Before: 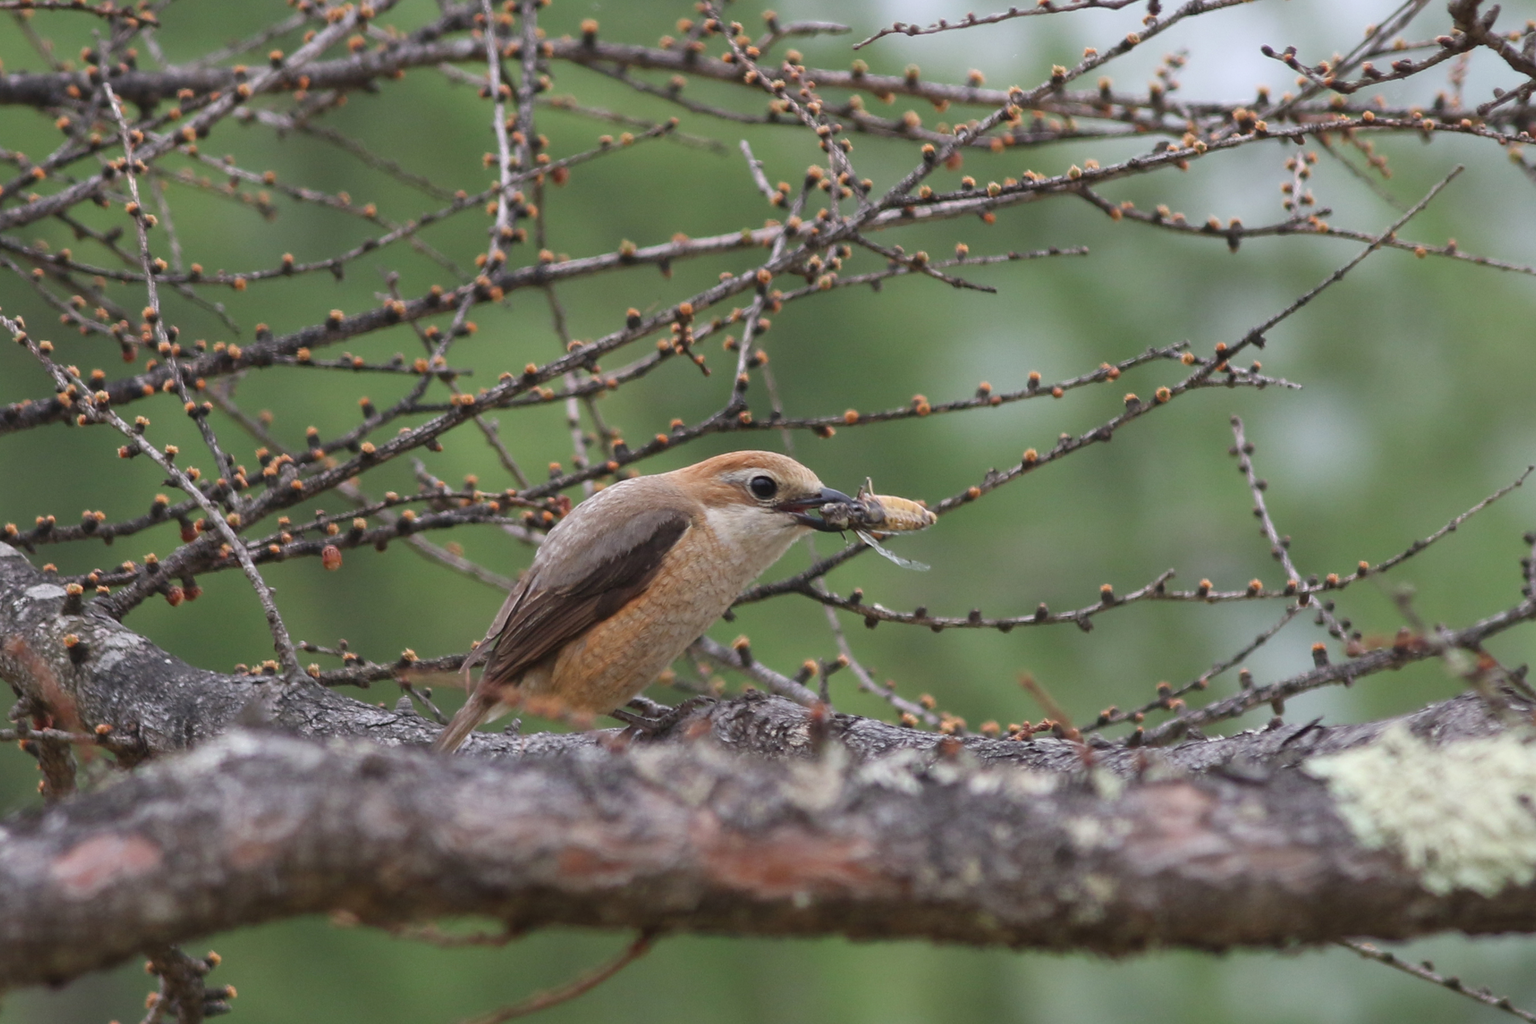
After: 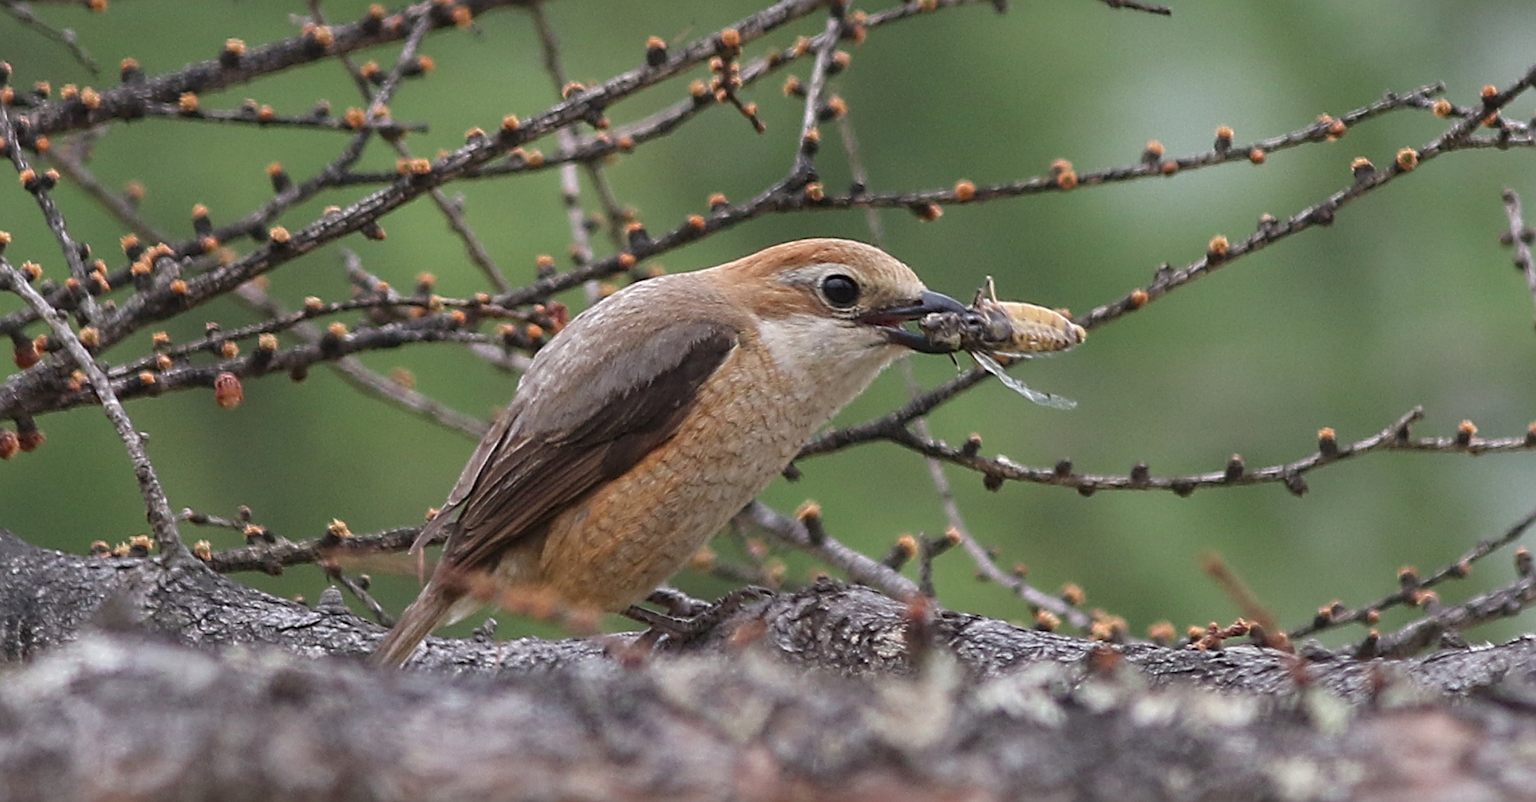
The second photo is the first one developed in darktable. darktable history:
sharpen: radius 2.584, amount 0.688
local contrast: highlights 100%, shadows 100%, detail 120%, midtone range 0.2
crop: left 11.123%, top 27.61%, right 18.3%, bottom 17.034%
